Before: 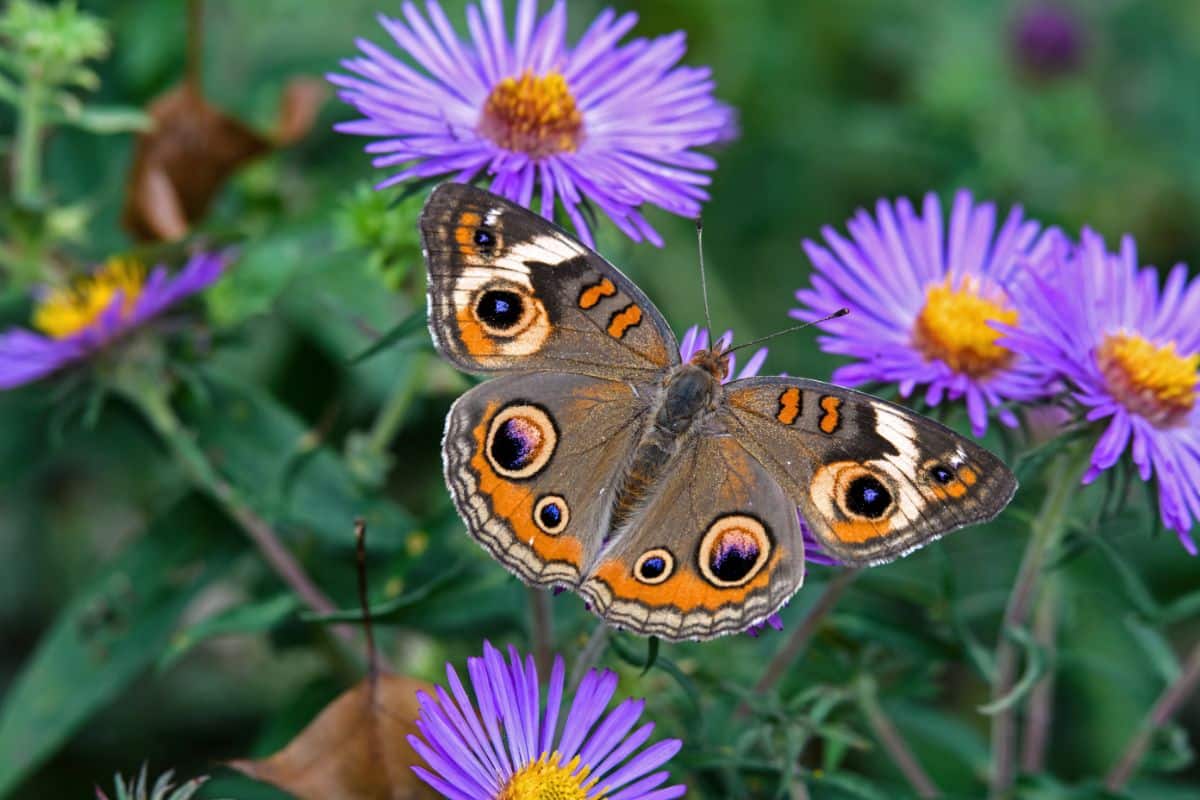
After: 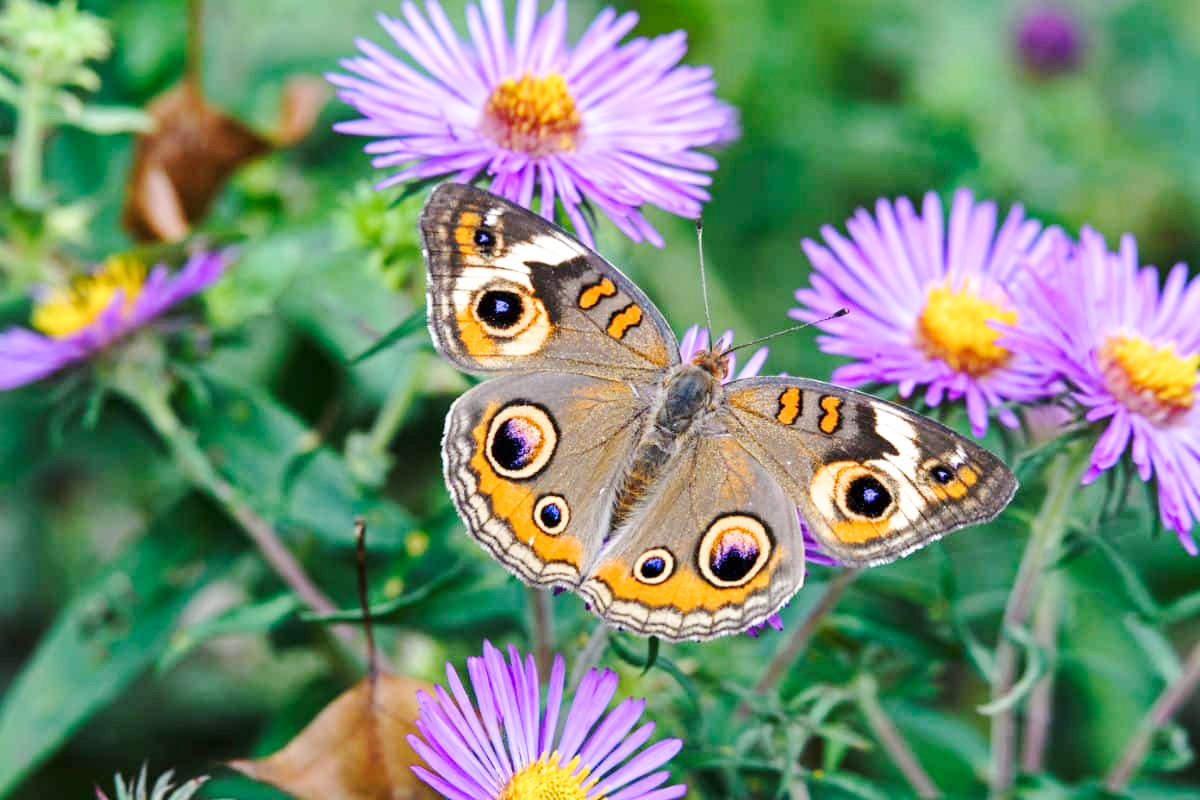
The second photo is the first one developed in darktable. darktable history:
levels: mode automatic, levels [0.052, 0.496, 0.908]
base curve: curves: ch0 [(0, 0) (0.025, 0.046) (0.112, 0.277) (0.467, 0.74) (0.814, 0.929) (1, 0.942)], preserve colors none
